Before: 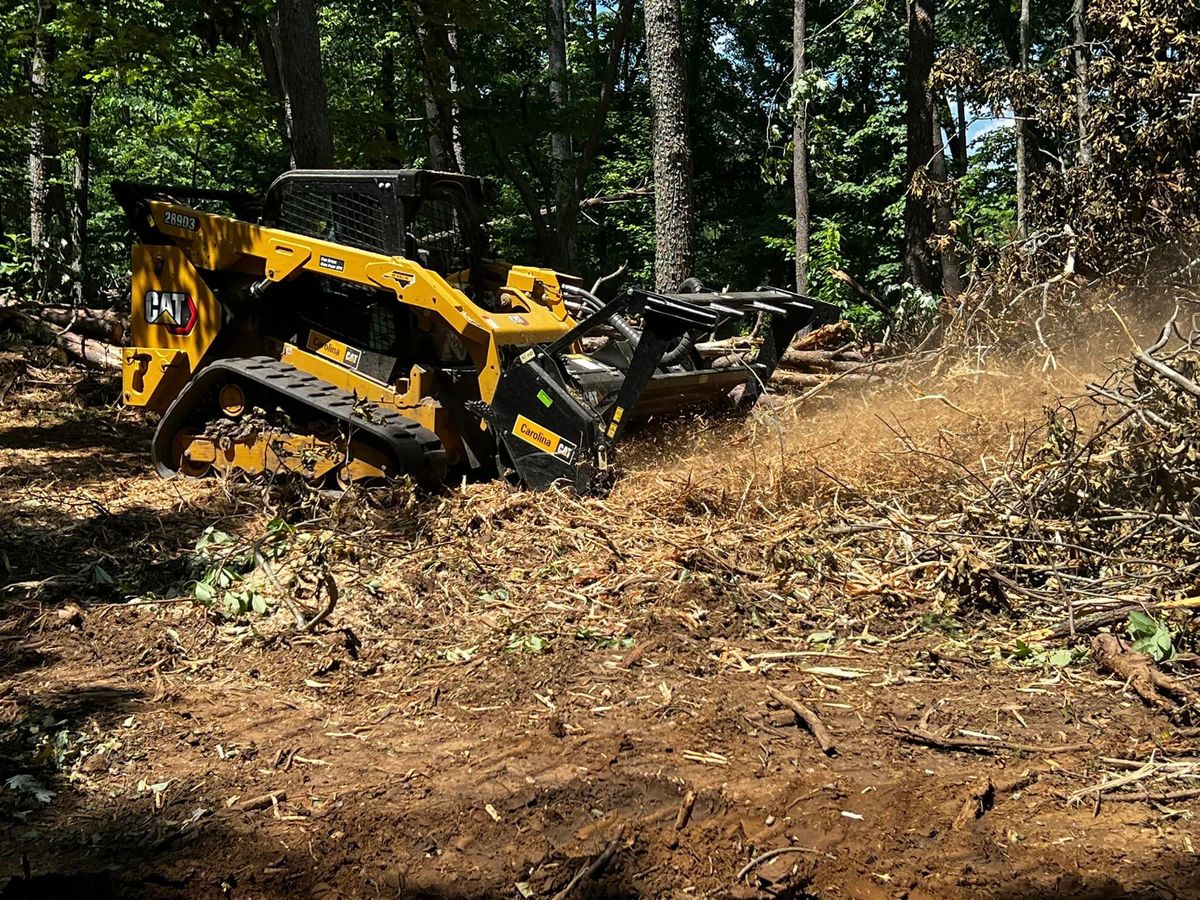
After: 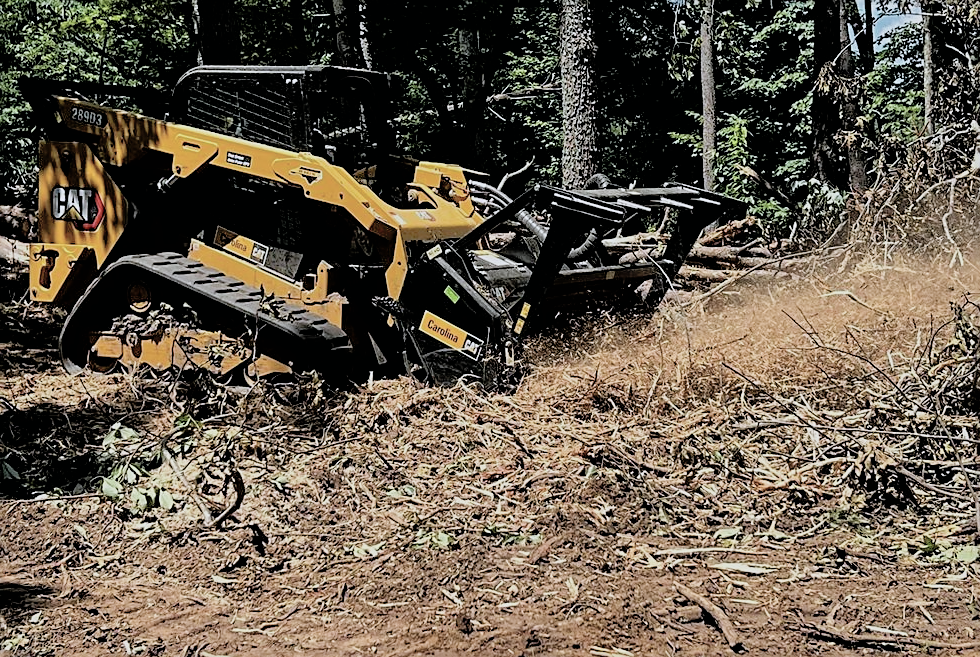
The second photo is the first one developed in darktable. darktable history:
exposure: exposure 0.405 EV, compensate exposure bias true, compensate highlight preservation false
crop: left 7.831%, top 11.596%, right 10.439%, bottom 15.396%
color correction: highlights a* -0.092, highlights b* -5.37, shadows a* -0.126, shadows b* -0.086
shadows and highlights: on, module defaults
contrast brightness saturation: contrast 0.102, saturation -0.296
filmic rgb: black relative exposure -4.41 EV, white relative exposure 5.01 EV, threshold 3.02 EV, hardness 2.17, latitude 39.31%, contrast 1.146, highlights saturation mix 10.51%, shadows ↔ highlights balance 0.92%, enable highlight reconstruction true
sharpen: on, module defaults
